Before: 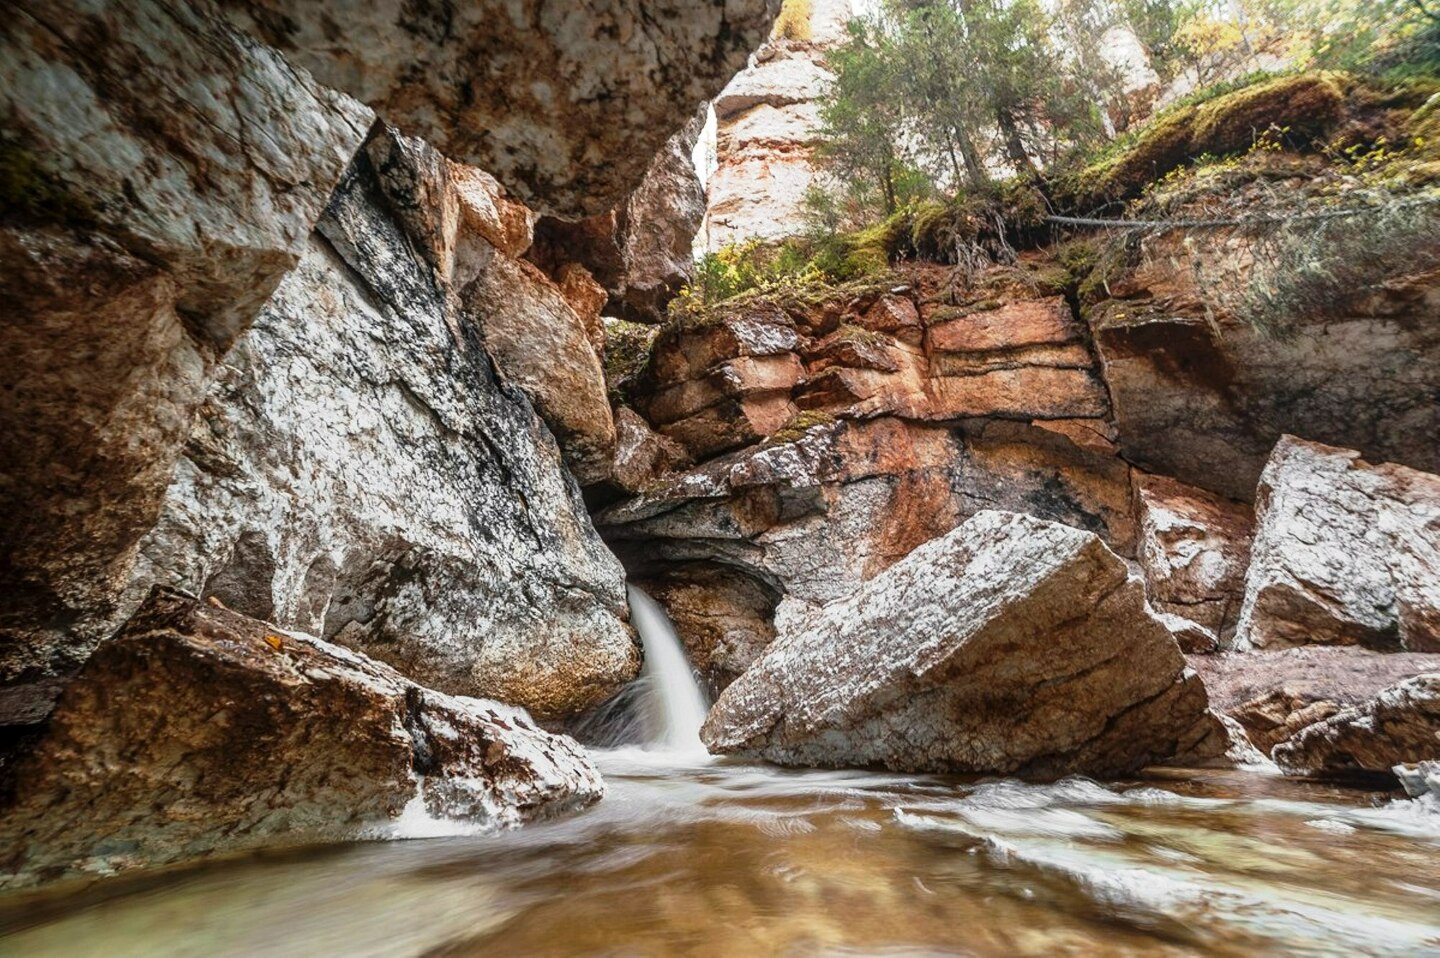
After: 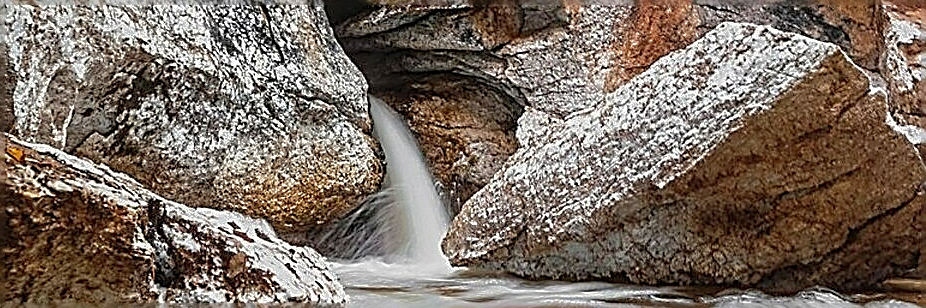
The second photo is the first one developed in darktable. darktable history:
shadows and highlights: shadows 39.94, highlights -59.85
sharpen: amount 1.86
crop: left 17.978%, top 50.97%, right 17.711%, bottom 16.879%
